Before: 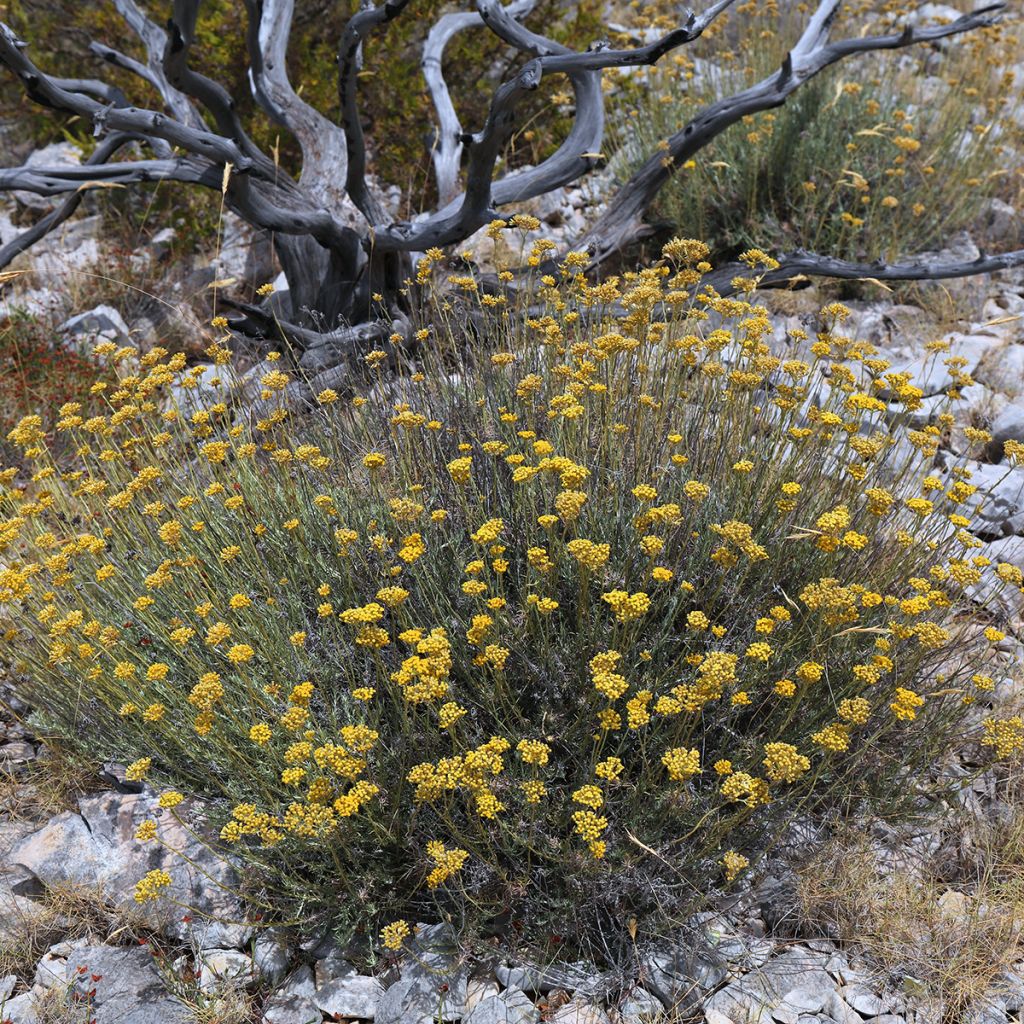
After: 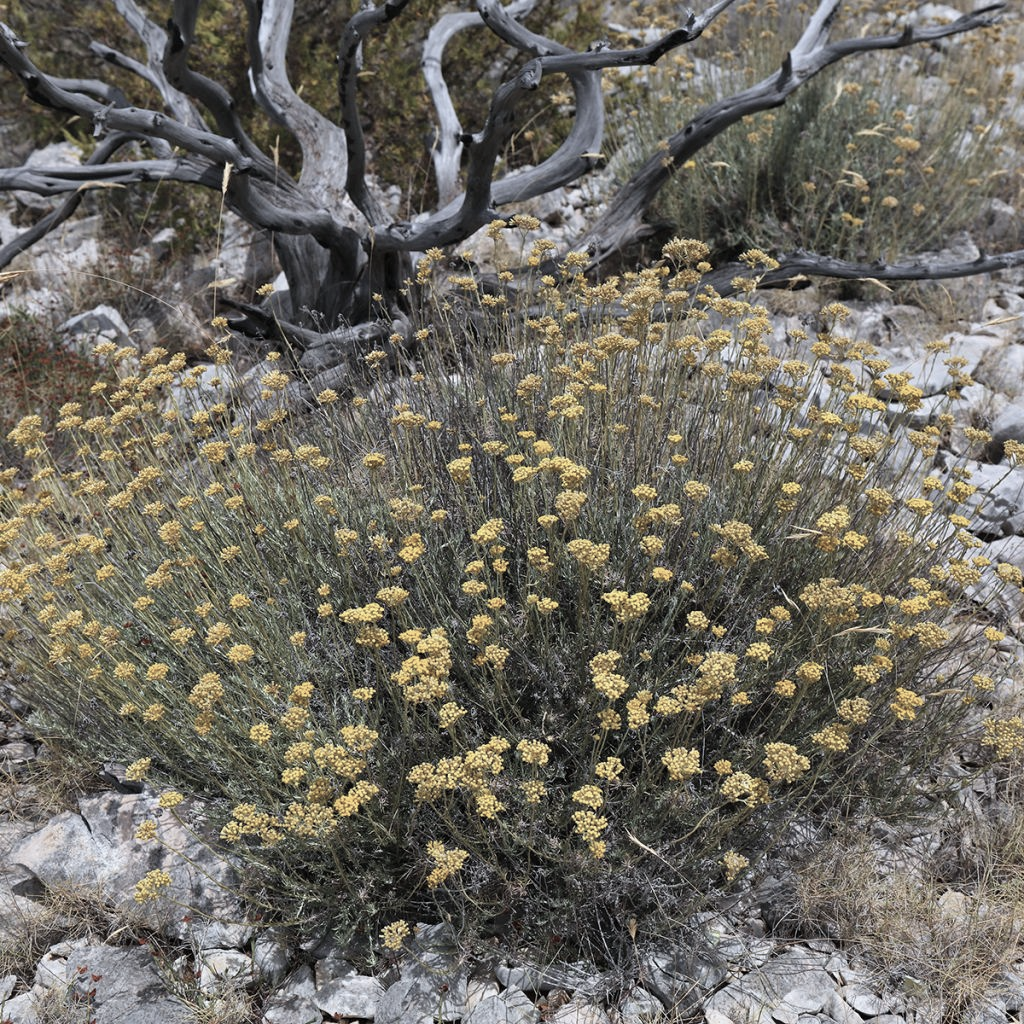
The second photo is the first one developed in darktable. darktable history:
shadows and highlights: low approximation 0.01, soften with gaussian
color correction: highlights b* 0.042, saturation 0.52
